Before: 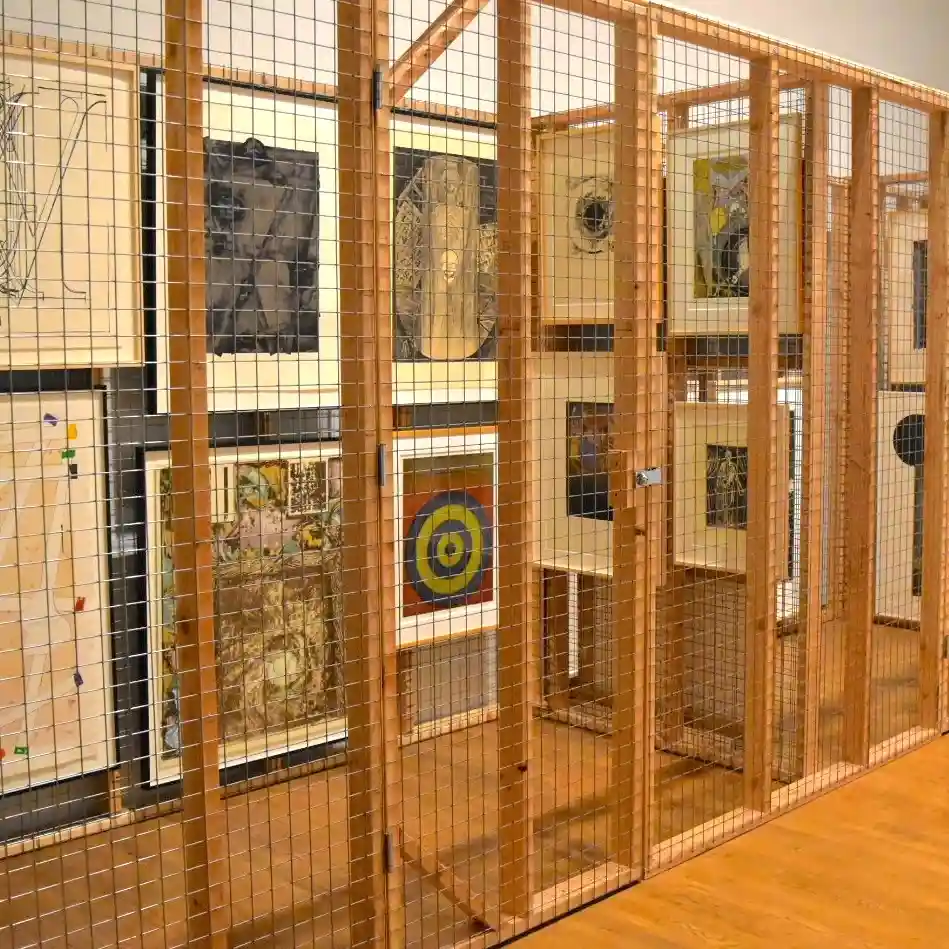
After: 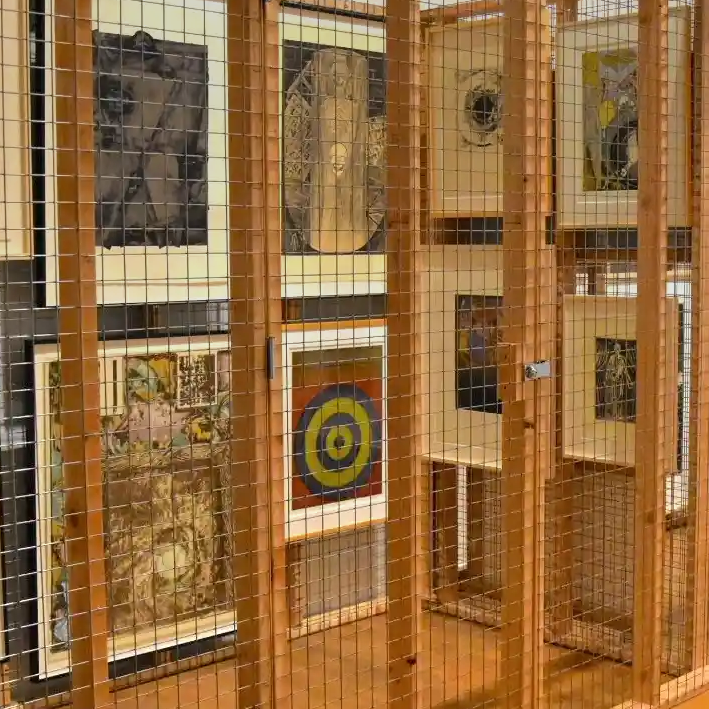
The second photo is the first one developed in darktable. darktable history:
graduated density: on, module defaults
crop and rotate: left 11.831%, top 11.346%, right 13.429%, bottom 13.899%
